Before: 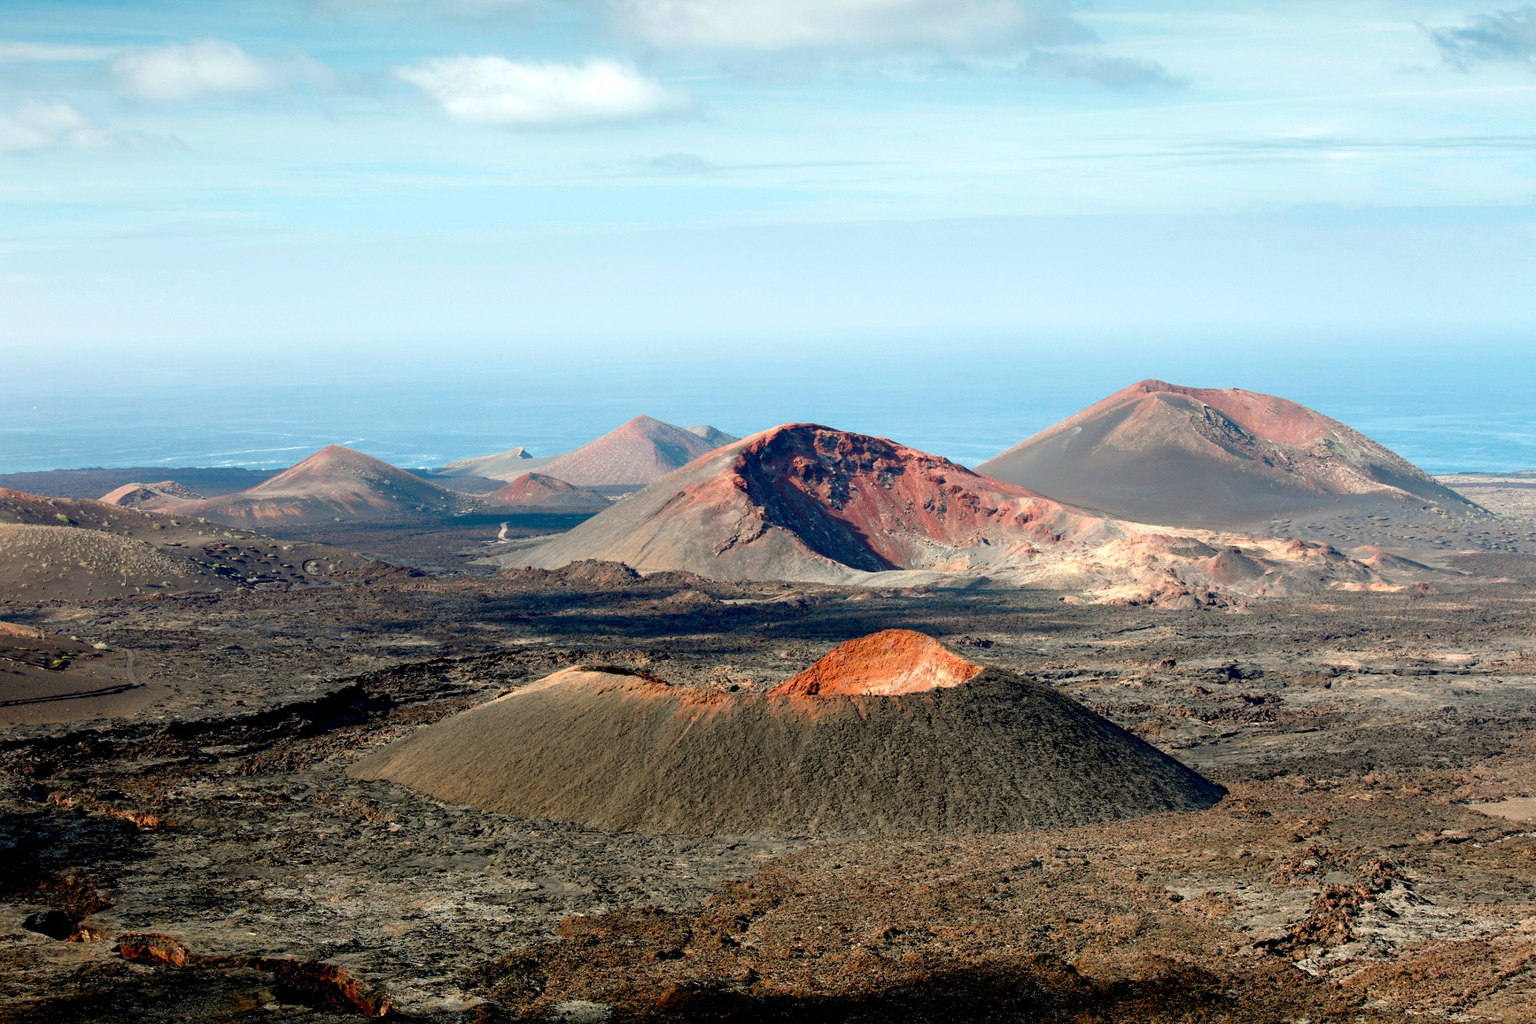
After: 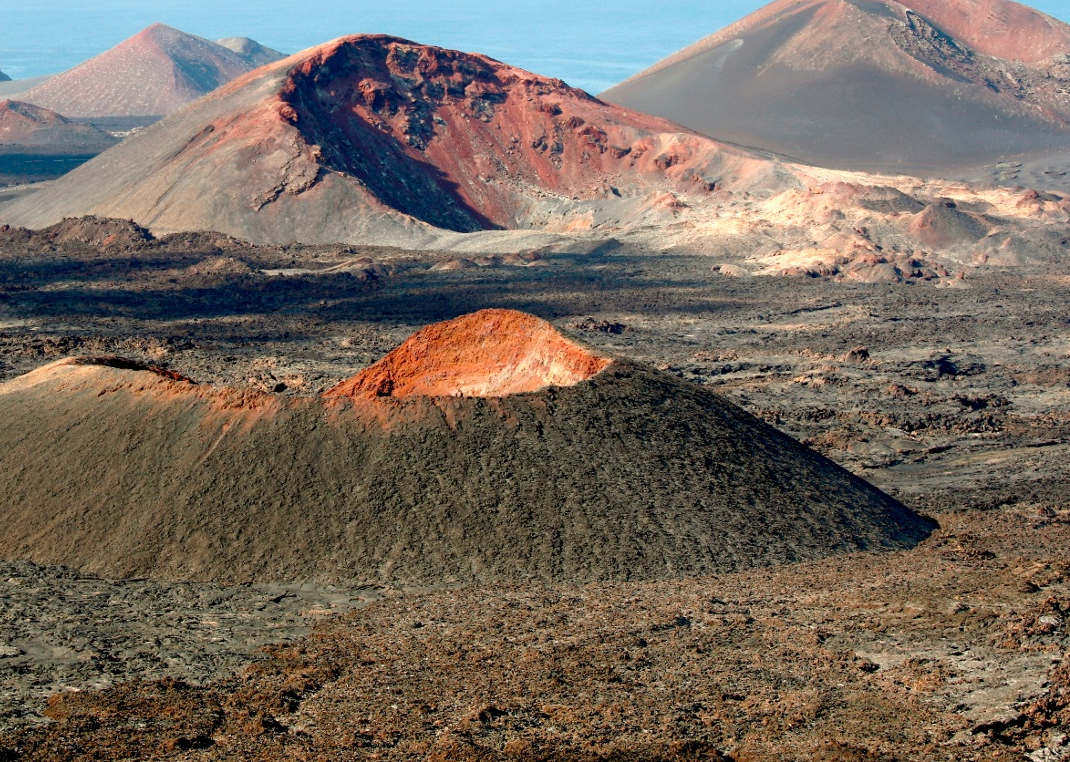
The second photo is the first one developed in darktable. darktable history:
crop: left 34.156%, top 38.835%, right 13.587%, bottom 5.283%
